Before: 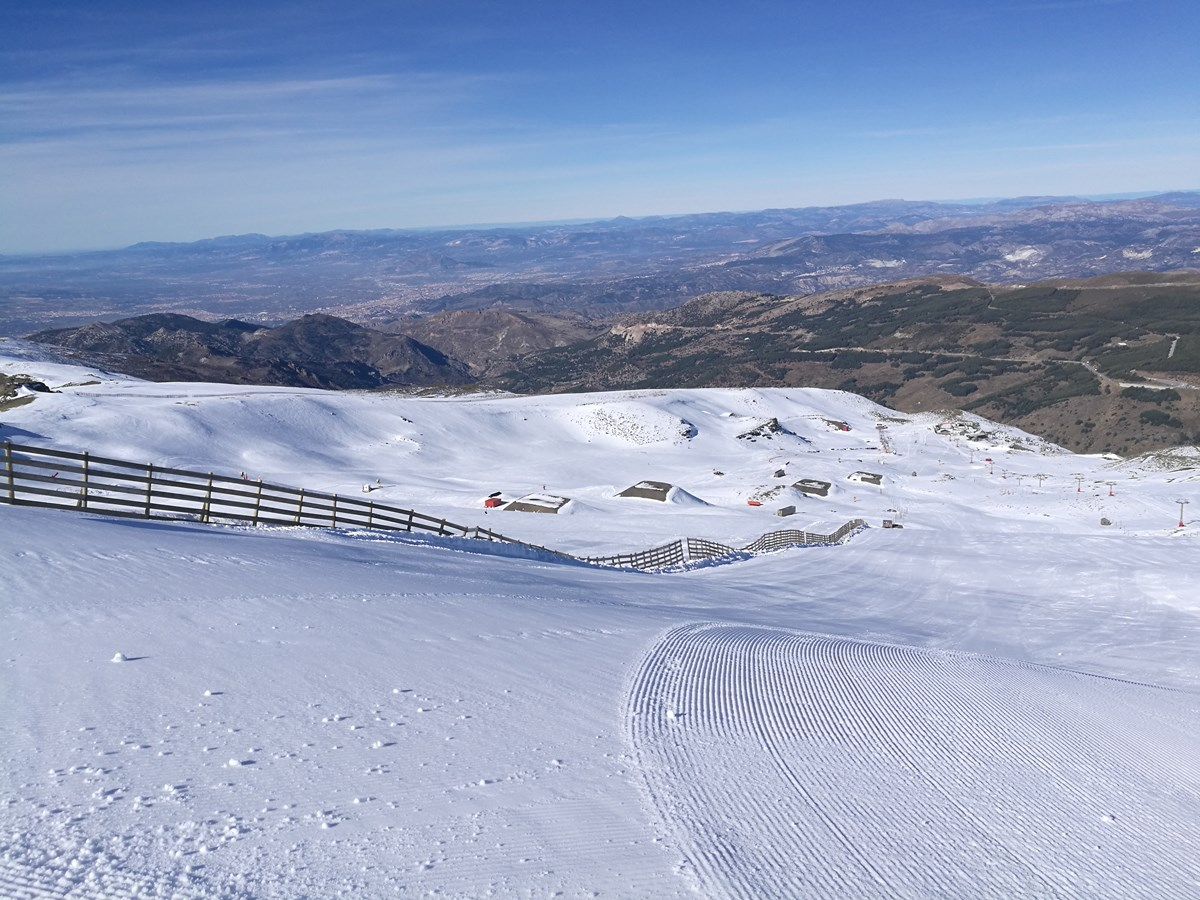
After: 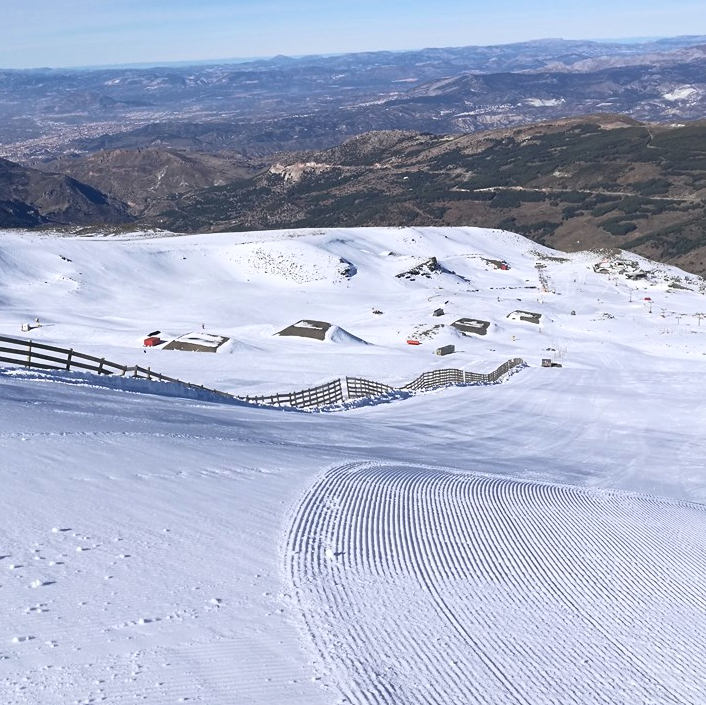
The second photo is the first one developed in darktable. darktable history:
crop and rotate: left 28.492%, top 17.943%, right 12.667%, bottom 3.714%
base curve: curves: ch0 [(0, 0) (0.257, 0.25) (0.482, 0.586) (0.757, 0.871) (1, 1)], preserve colors average RGB
